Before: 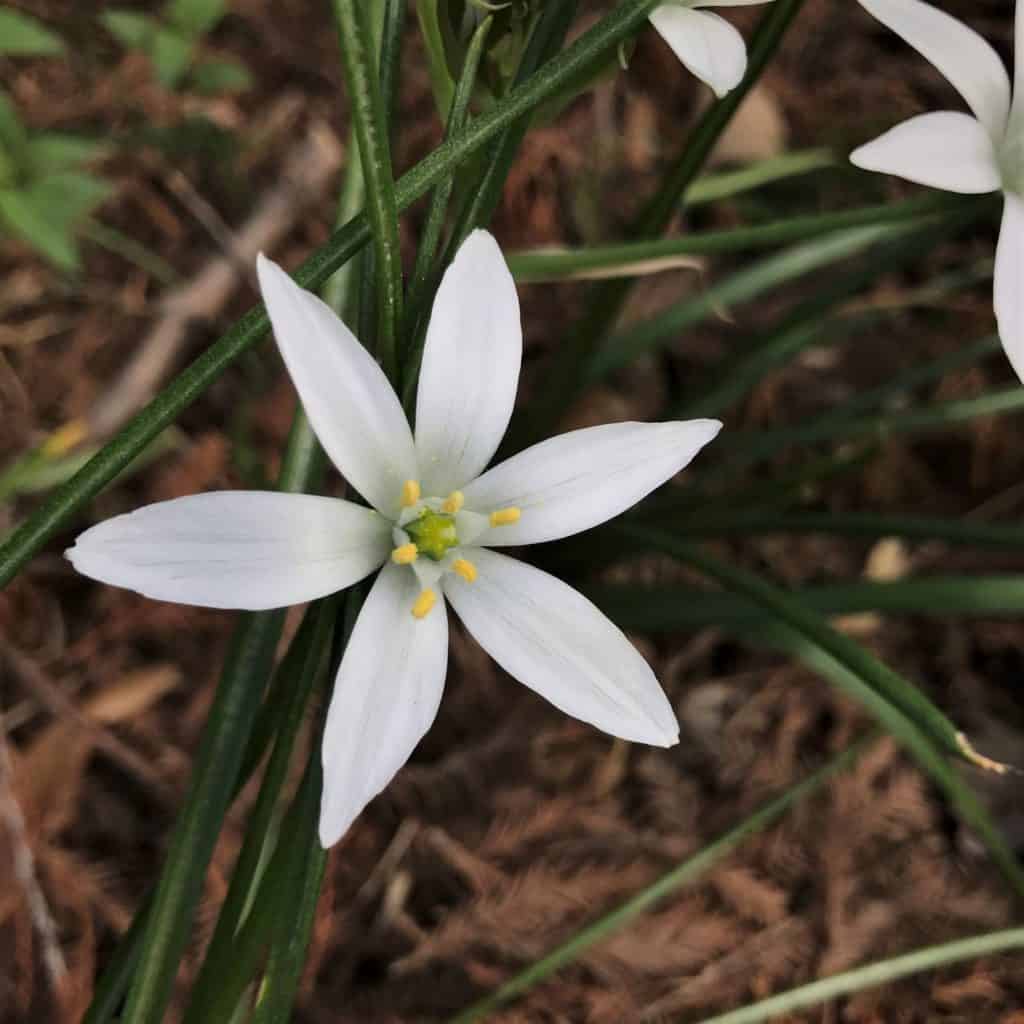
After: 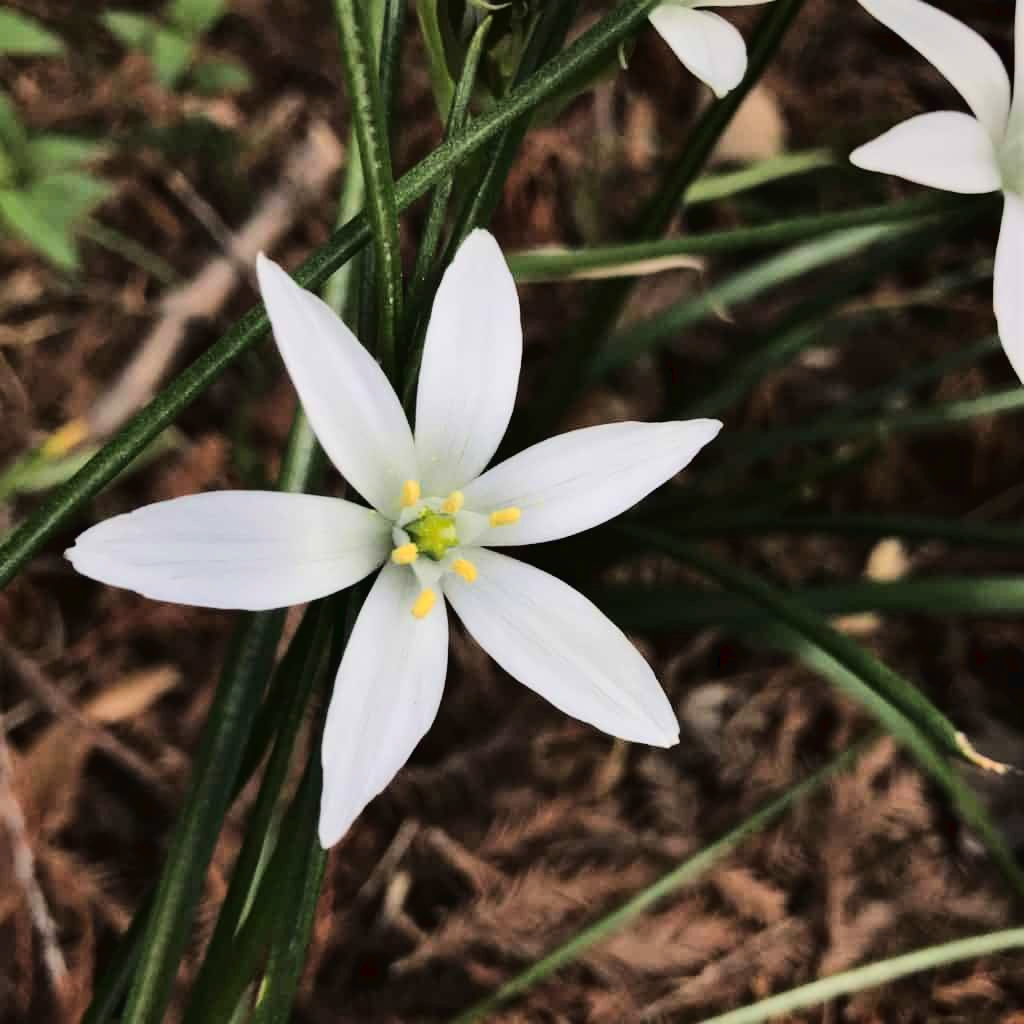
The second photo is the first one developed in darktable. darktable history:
tone curve: curves: ch0 [(0, 0) (0.003, 0.019) (0.011, 0.021) (0.025, 0.023) (0.044, 0.026) (0.069, 0.037) (0.1, 0.059) (0.136, 0.088) (0.177, 0.138) (0.224, 0.199) (0.277, 0.279) (0.335, 0.376) (0.399, 0.481) (0.468, 0.581) (0.543, 0.658) (0.623, 0.735) (0.709, 0.8) (0.801, 0.861) (0.898, 0.928) (1, 1)]
